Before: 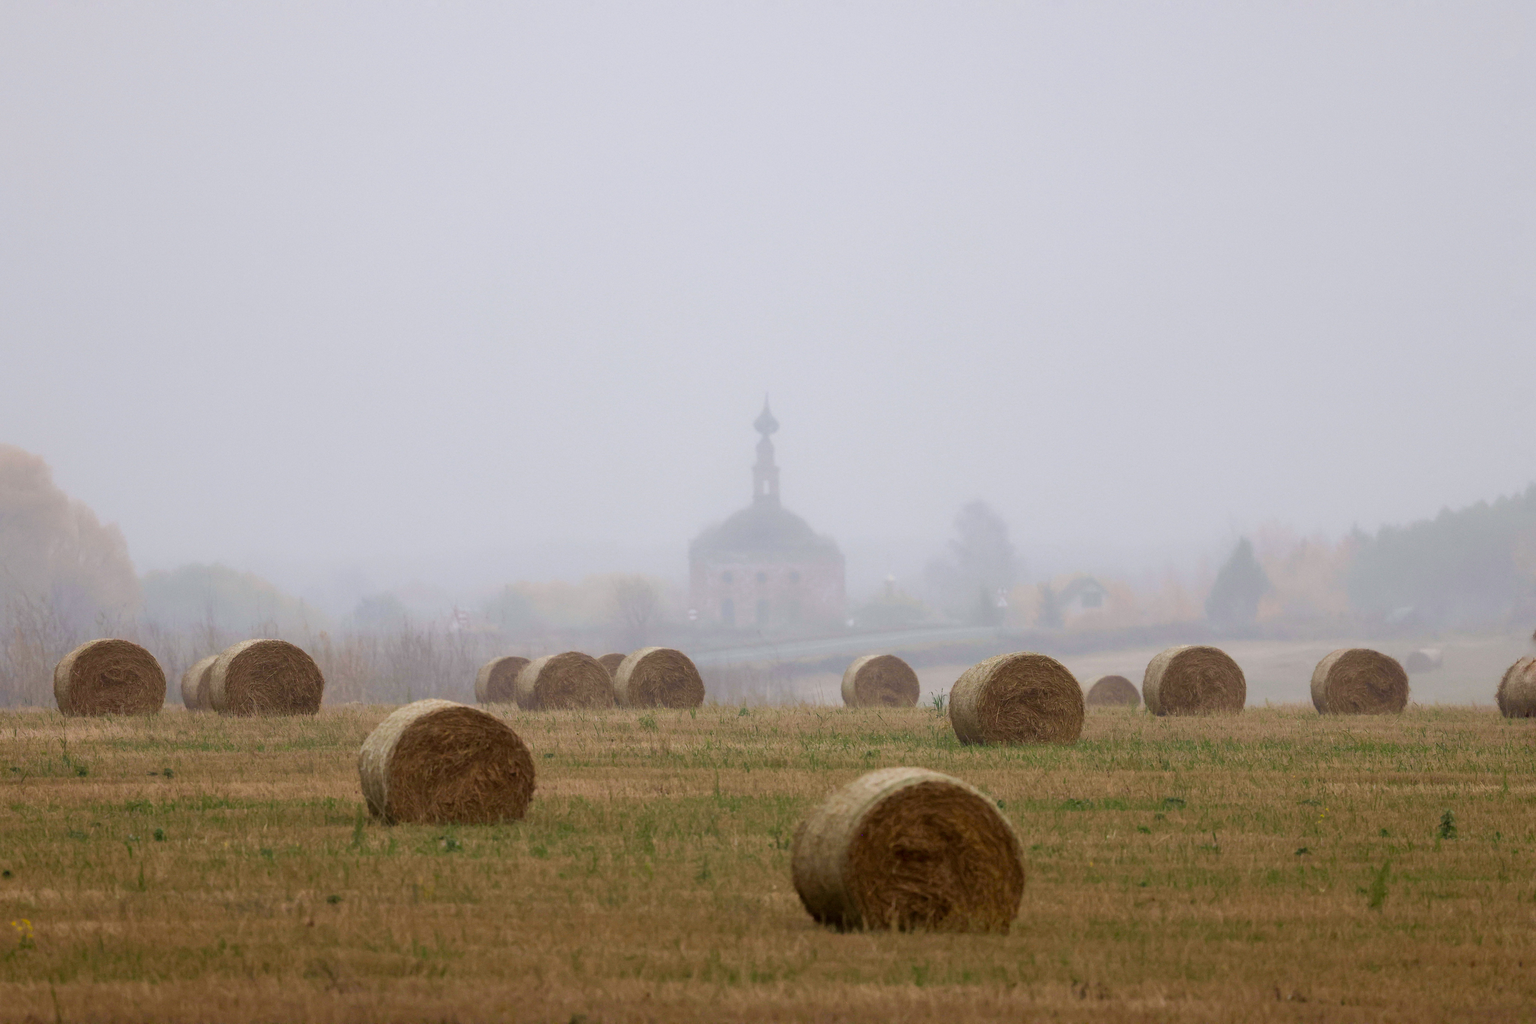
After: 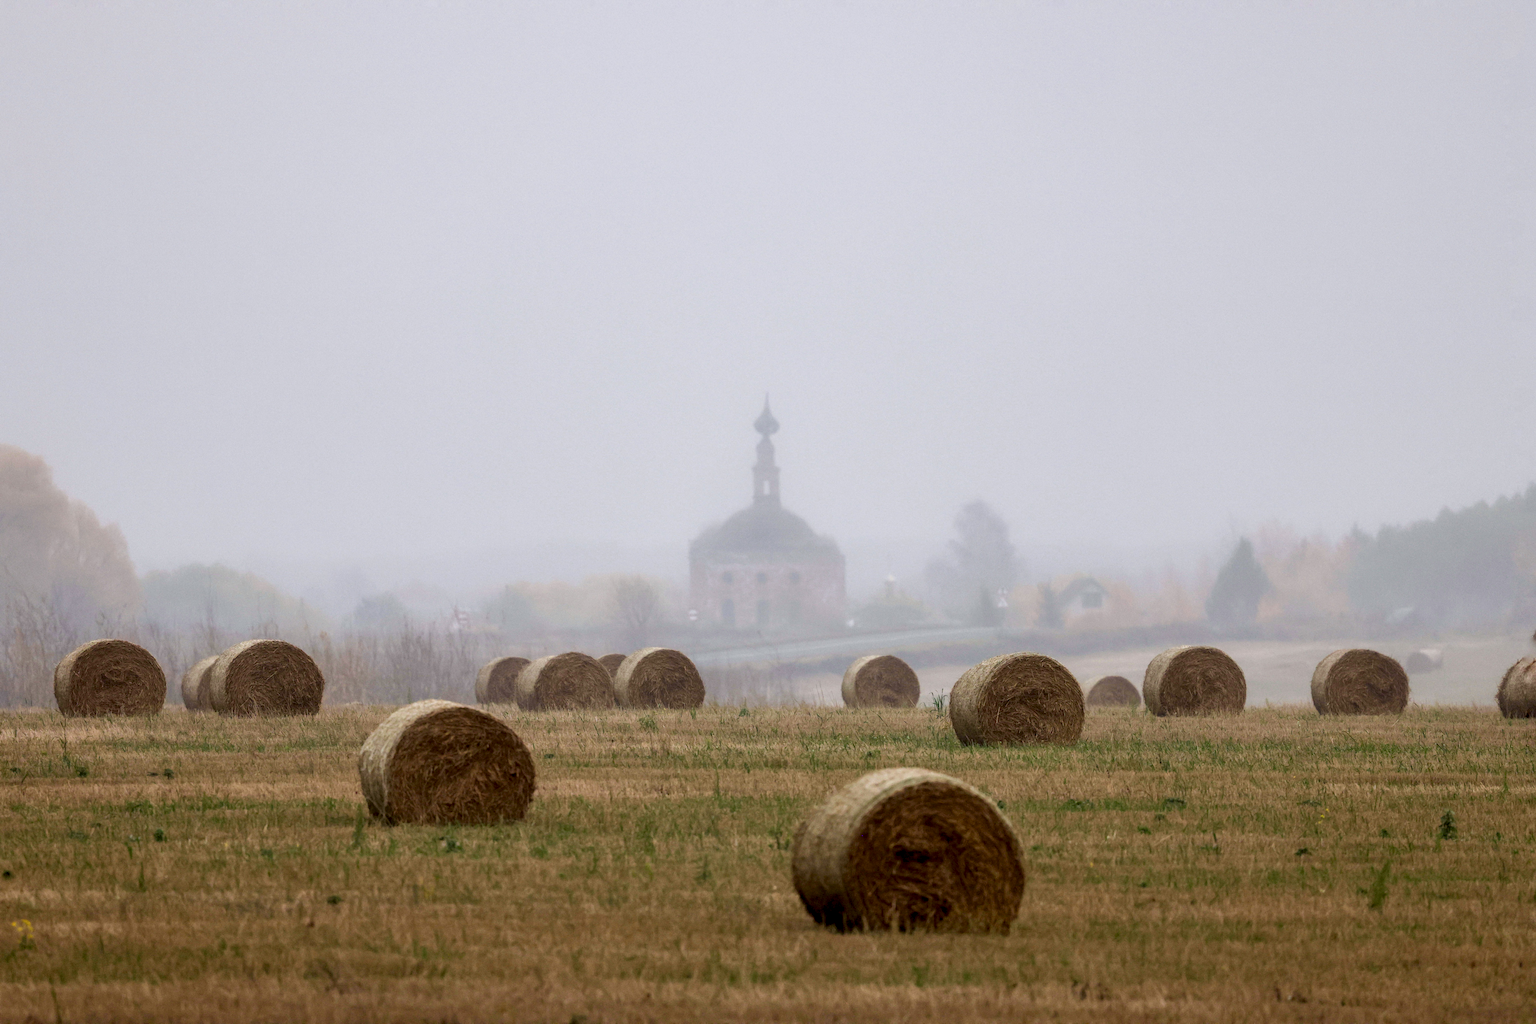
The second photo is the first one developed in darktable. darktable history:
local contrast: highlights 20%, detail 150%
